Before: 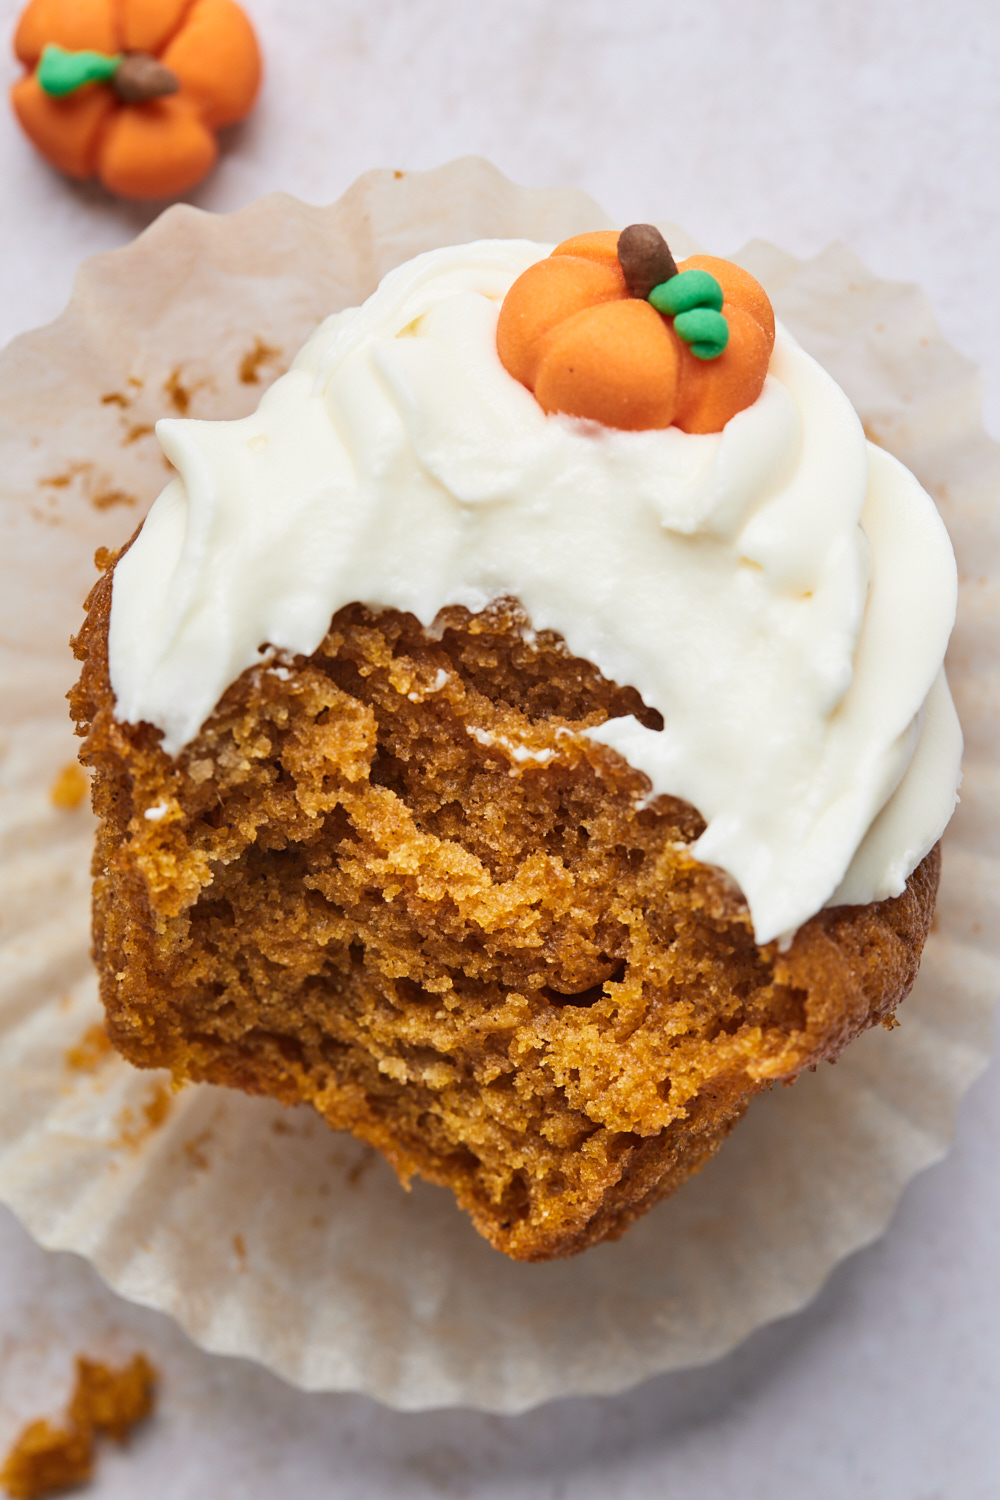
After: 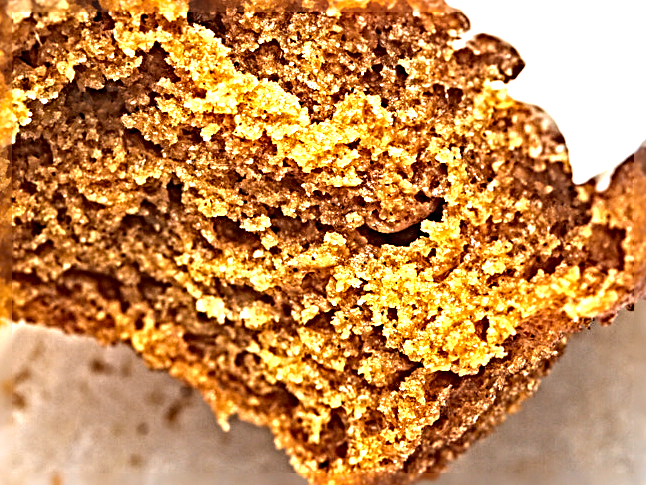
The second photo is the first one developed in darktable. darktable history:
local contrast: on, module defaults
exposure: black level correction 0, exposure 1.279 EV, compensate highlight preservation false
sharpen: radius 6.299, amount 1.807, threshold 0.068
crop: left 18.229%, top 50.785%, right 17.16%, bottom 16.851%
